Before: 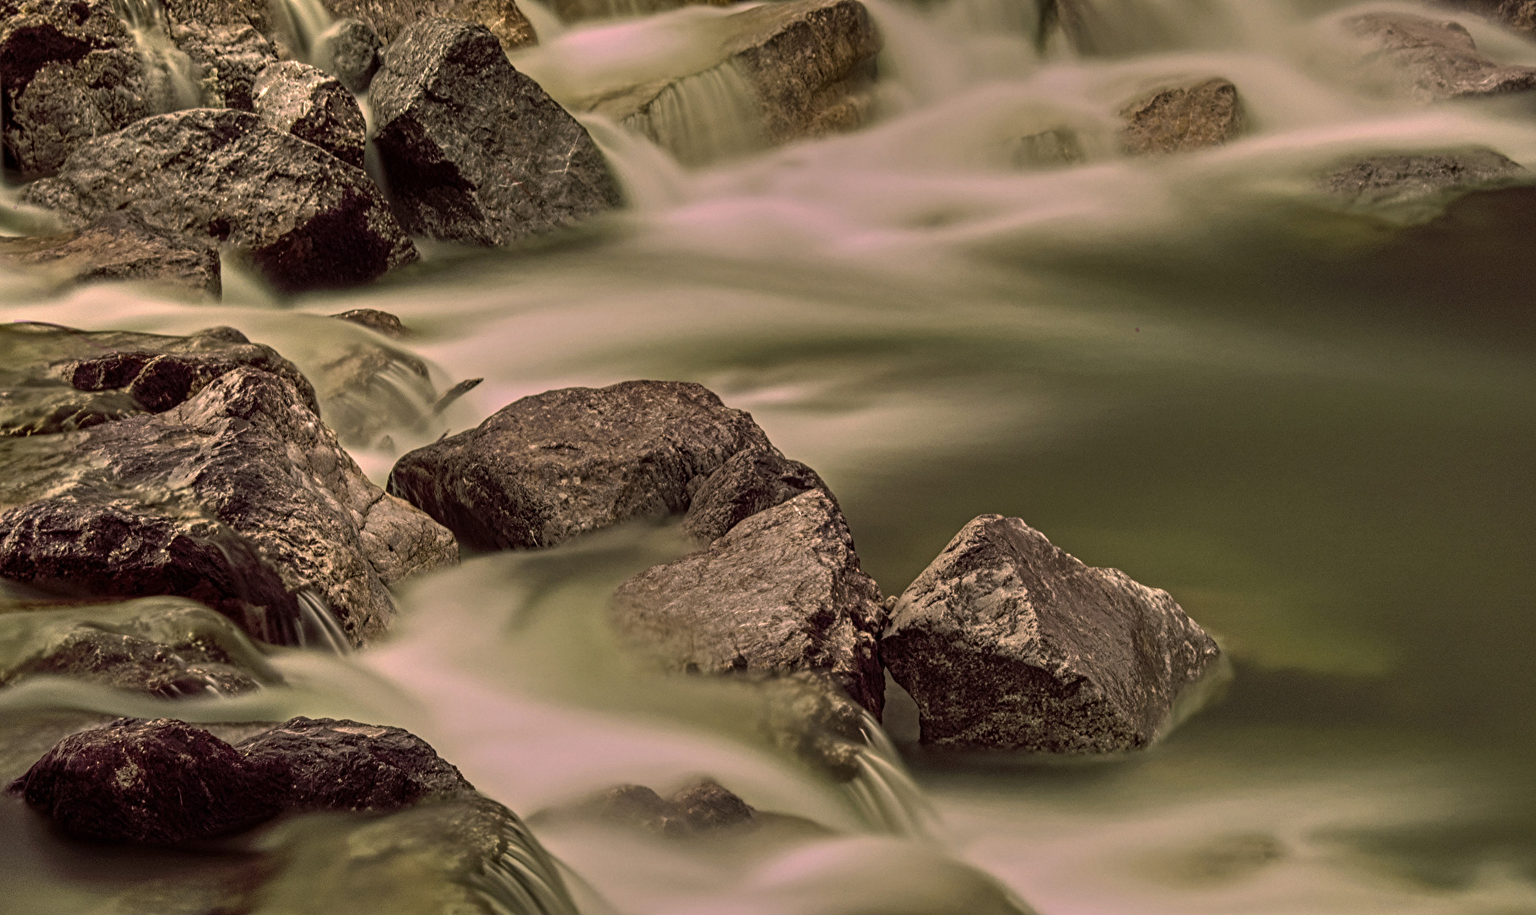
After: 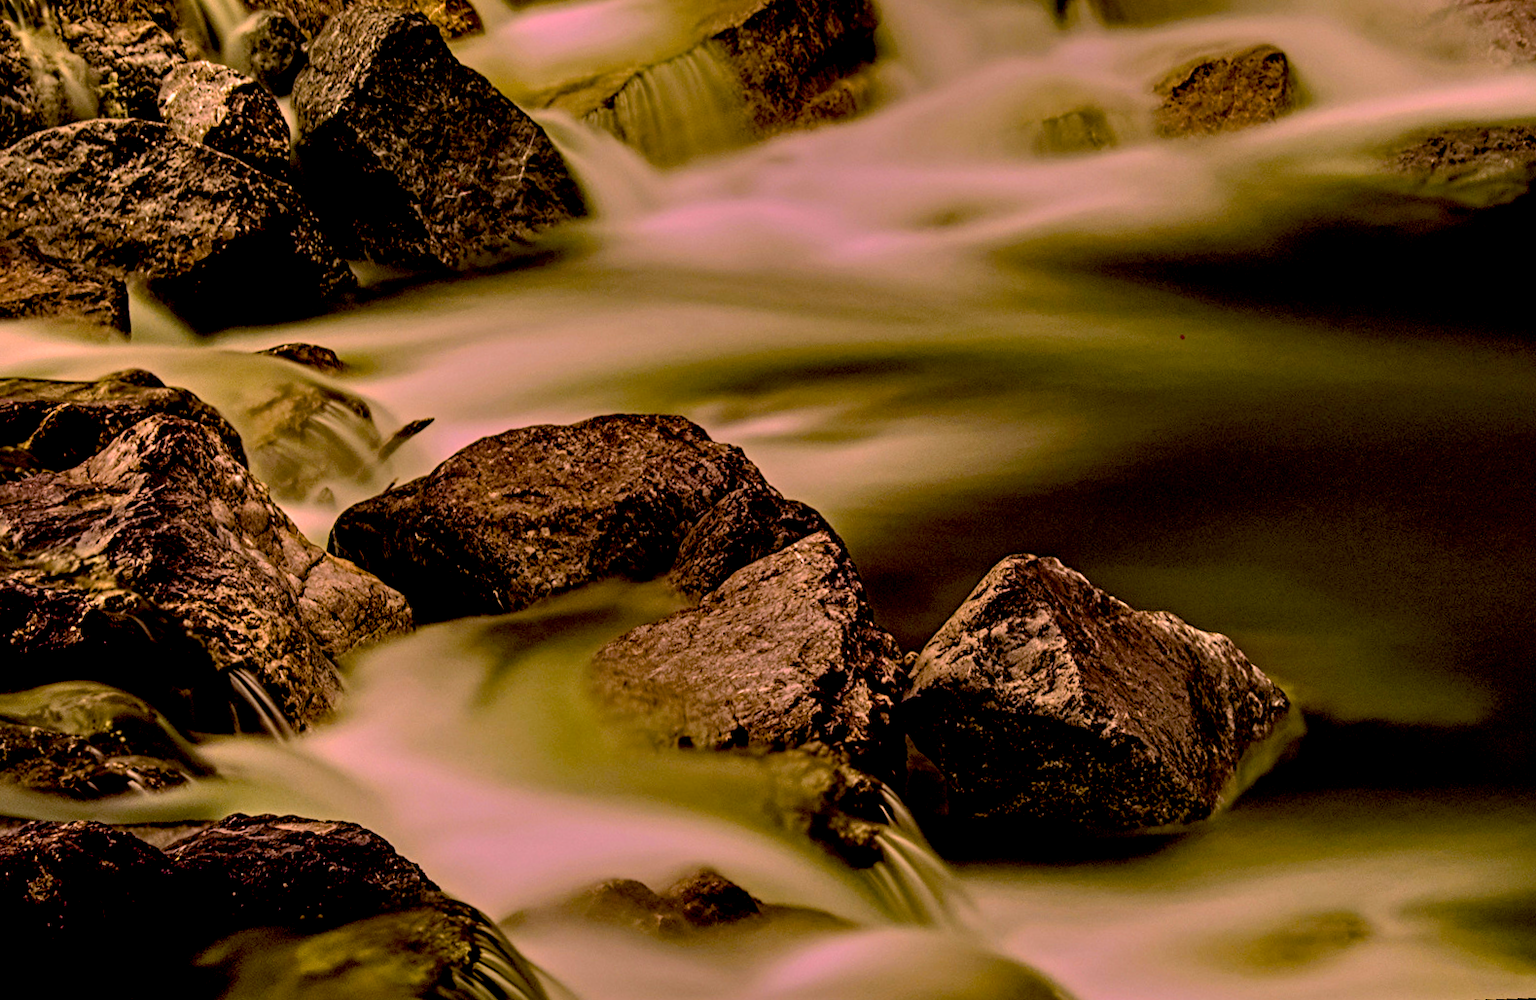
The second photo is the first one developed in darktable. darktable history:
exposure: black level correction 0.056, exposure -0.039 EV, compensate highlight preservation false
tone equalizer: -8 EV -1.84 EV, -7 EV -1.16 EV, -6 EV -1.62 EV, smoothing diameter 25%, edges refinement/feathering 10, preserve details guided filter
rotate and perspective: rotation -5.2°, automatic cropping off
color correction: highlights a* -2.68, highlights b* 2.57
white balance: red 1.05, blue 1.072
color balance rgb: linear chroma grading › global chroma 15%, perceptual saturation grading › global saturation 30%
crop and rotate: angle -3.27°, left 5.211%, top 5.211%, right 4.607%, bottom 4.607%
